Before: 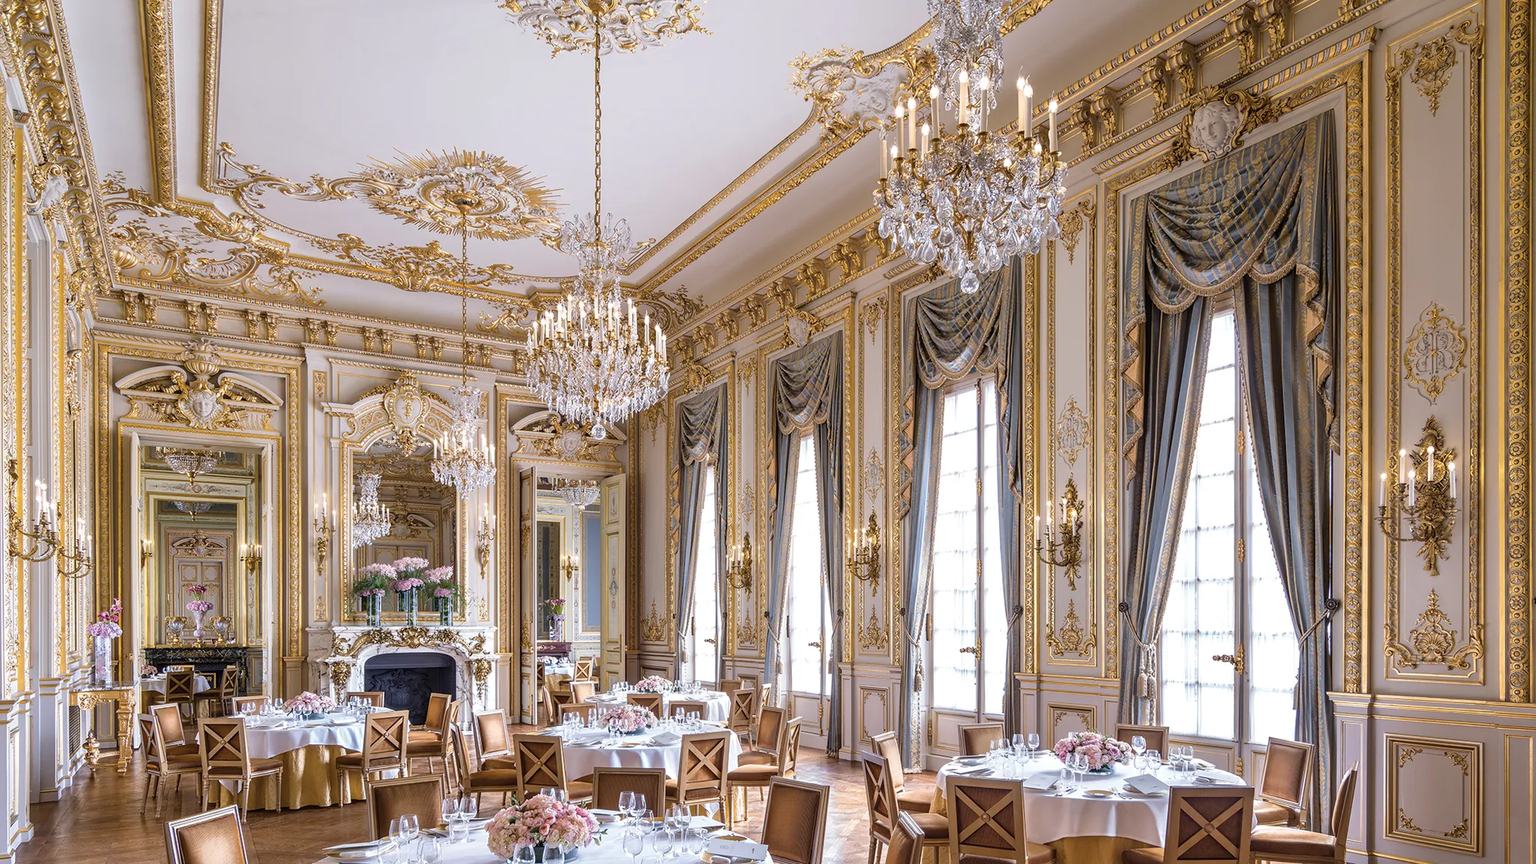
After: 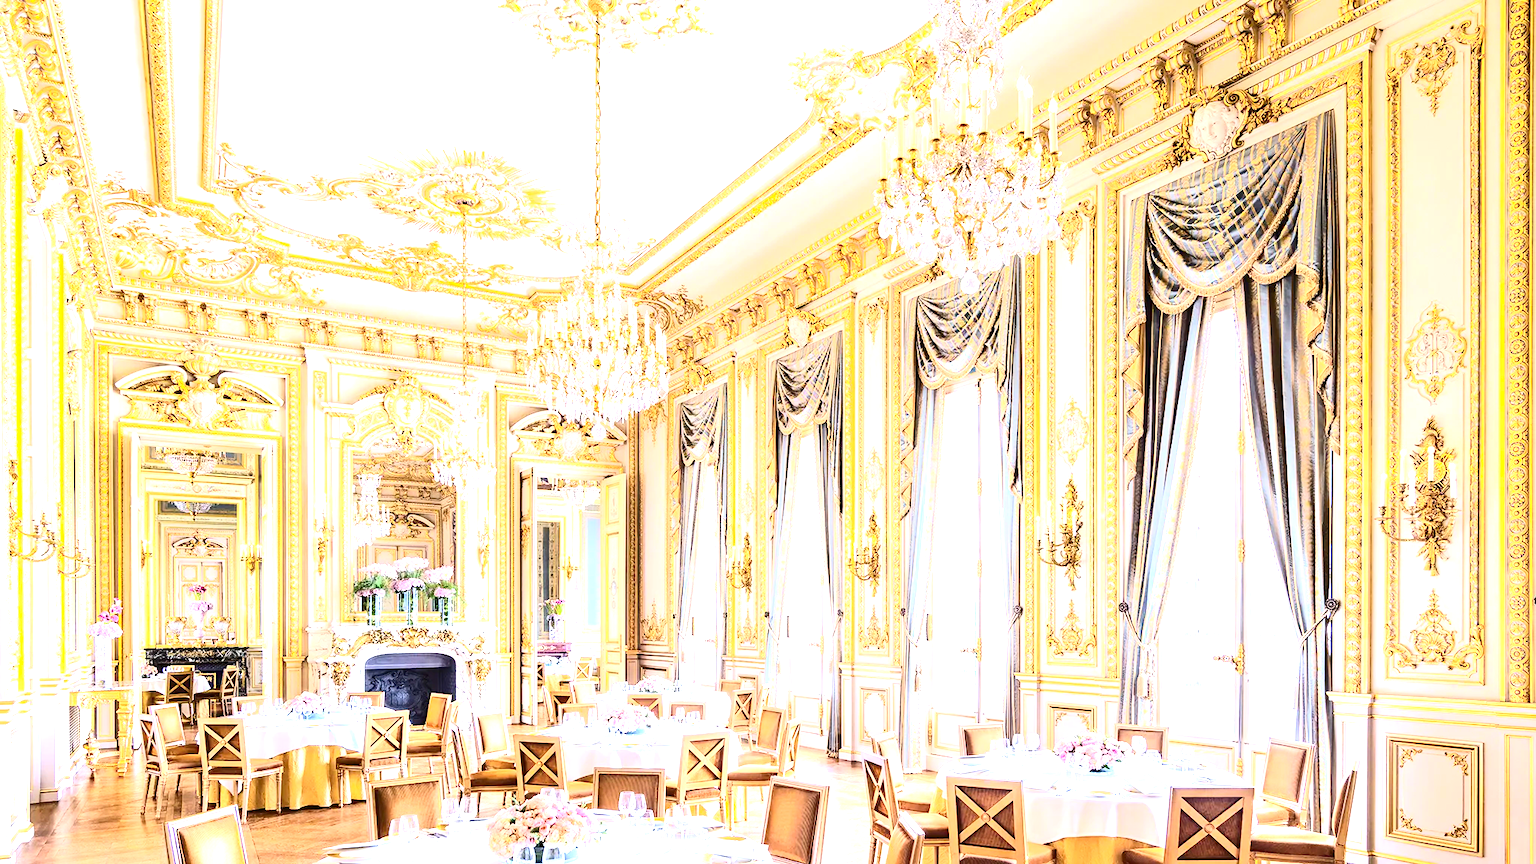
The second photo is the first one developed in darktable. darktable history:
exposure: black level correction 0, exposure 1.975 EV, compensate exposure bias true, compensate highlight preservation false
contrast brightness saturation: contrast 0.4, brightness 0.05, saturation 0.25
